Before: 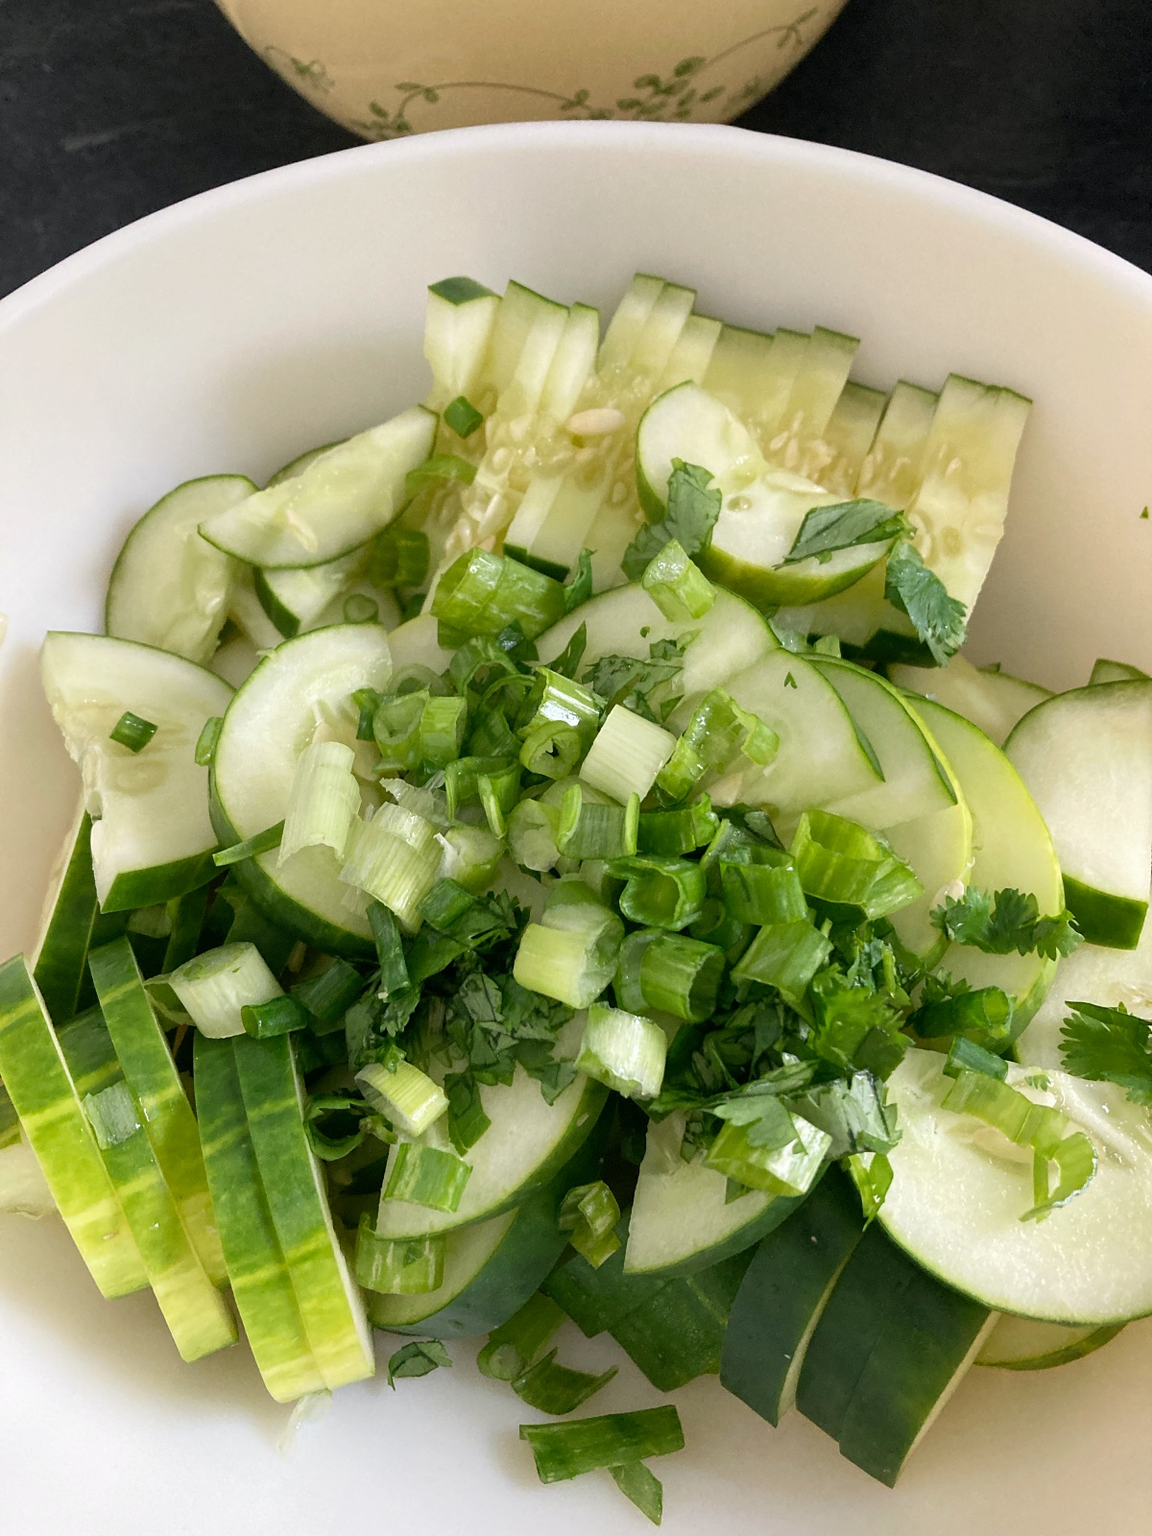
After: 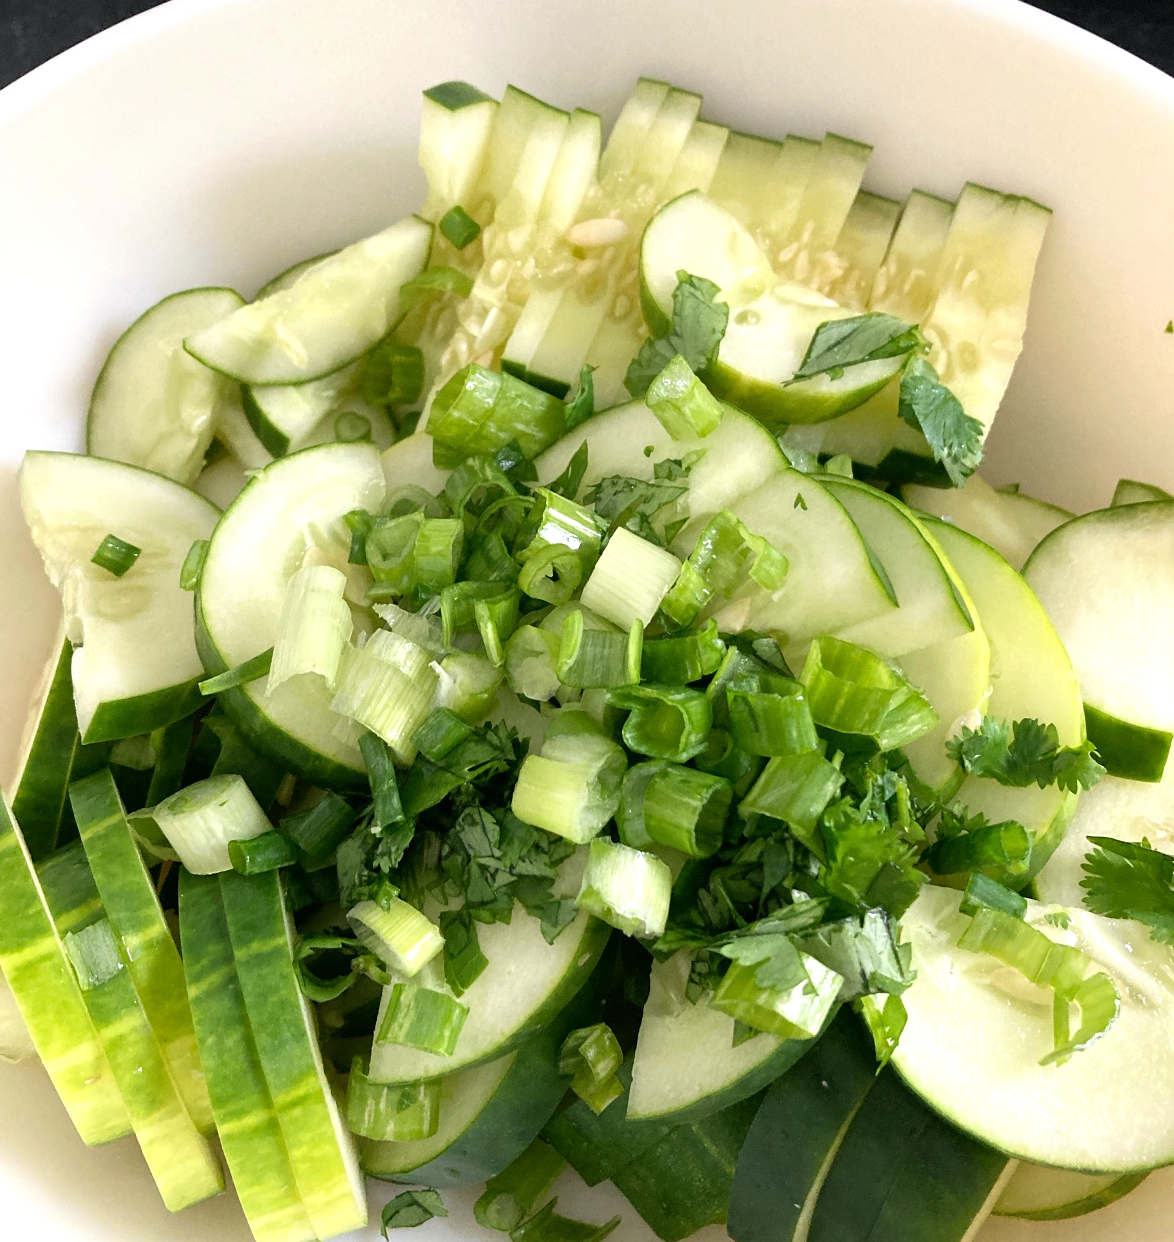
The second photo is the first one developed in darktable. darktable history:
tone equalizer: -8 EV -0.386 EV, -7 EV -0.426 EV, -6 EV -0.316 EV, -5 EV -0.209 EV, -3 EV 0.189 EV, -2 EV 0.319 EV, -1 EV 0.367 EV, +0 EV 0.39 EV
crop and rotate: left 1.936%, top 12.999%, right 0.174%, bottom 9.374%
